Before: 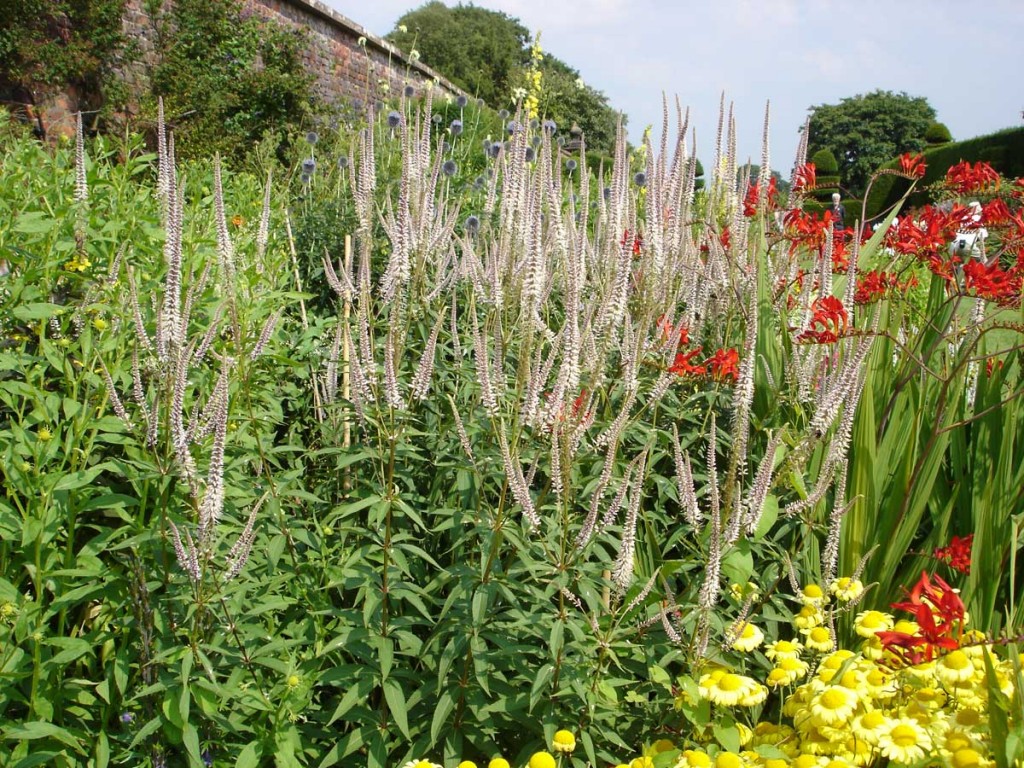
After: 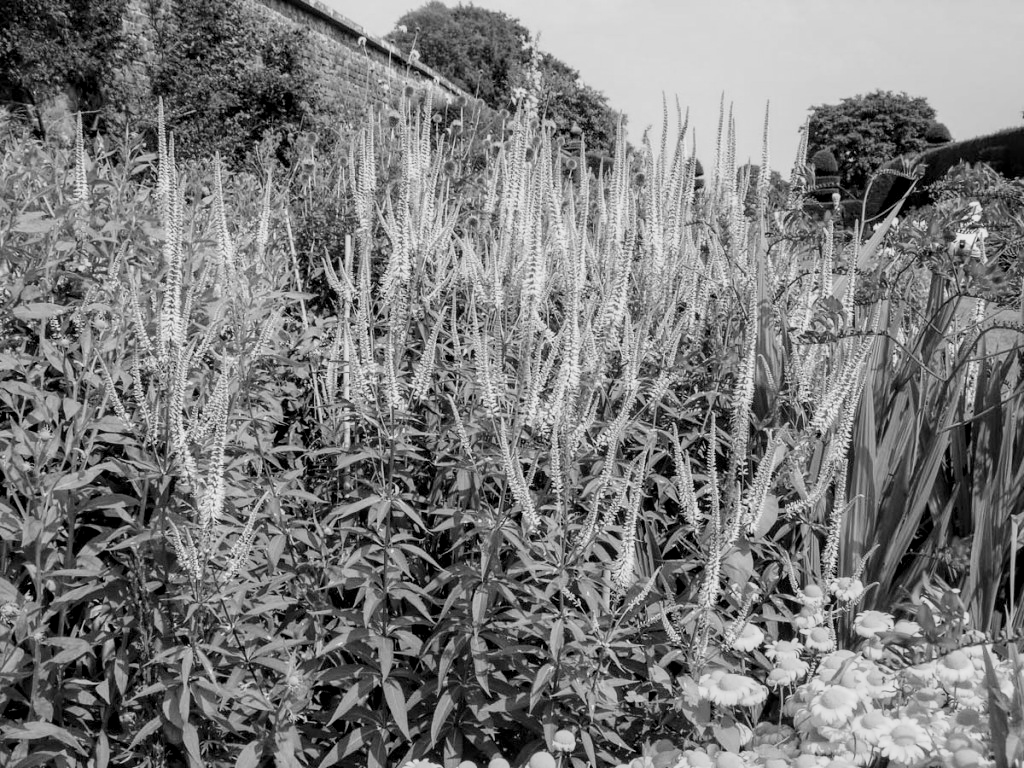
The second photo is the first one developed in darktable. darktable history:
local contrast: detail 130%
color calibration: output gray [0.21, 0.42, 0.37, 0], gray › normalize channels true, illuminant same as pipeline (D50), adaptation XYZ, x 0.346, y 0.359, gamut compression 0
filmic rgb: black relative exposure -7.65 EV, white relative exposure 4.56 EV, hardness 3.61
exposure: black level correction 0, exposure 0.5 EV, compensate highlight preservation false
